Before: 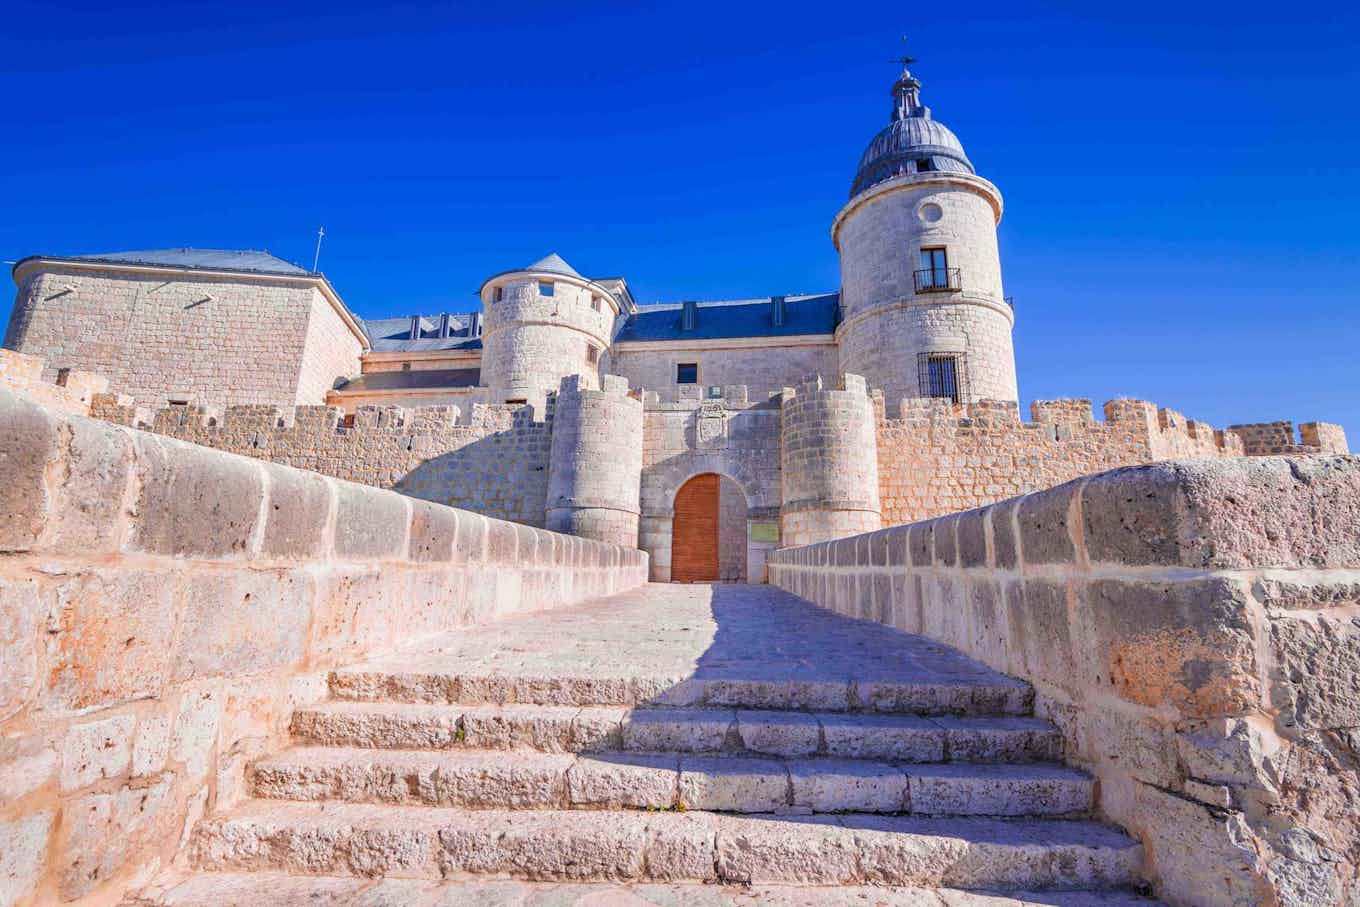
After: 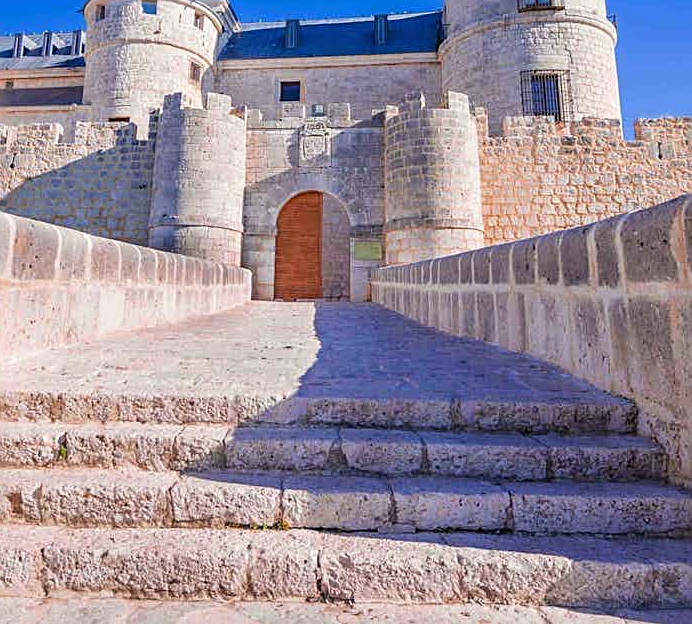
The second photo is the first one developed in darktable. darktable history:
sharpen: on, module defaults
crop and rotate: left 29.237%, top 31.152%, right 19.807%
